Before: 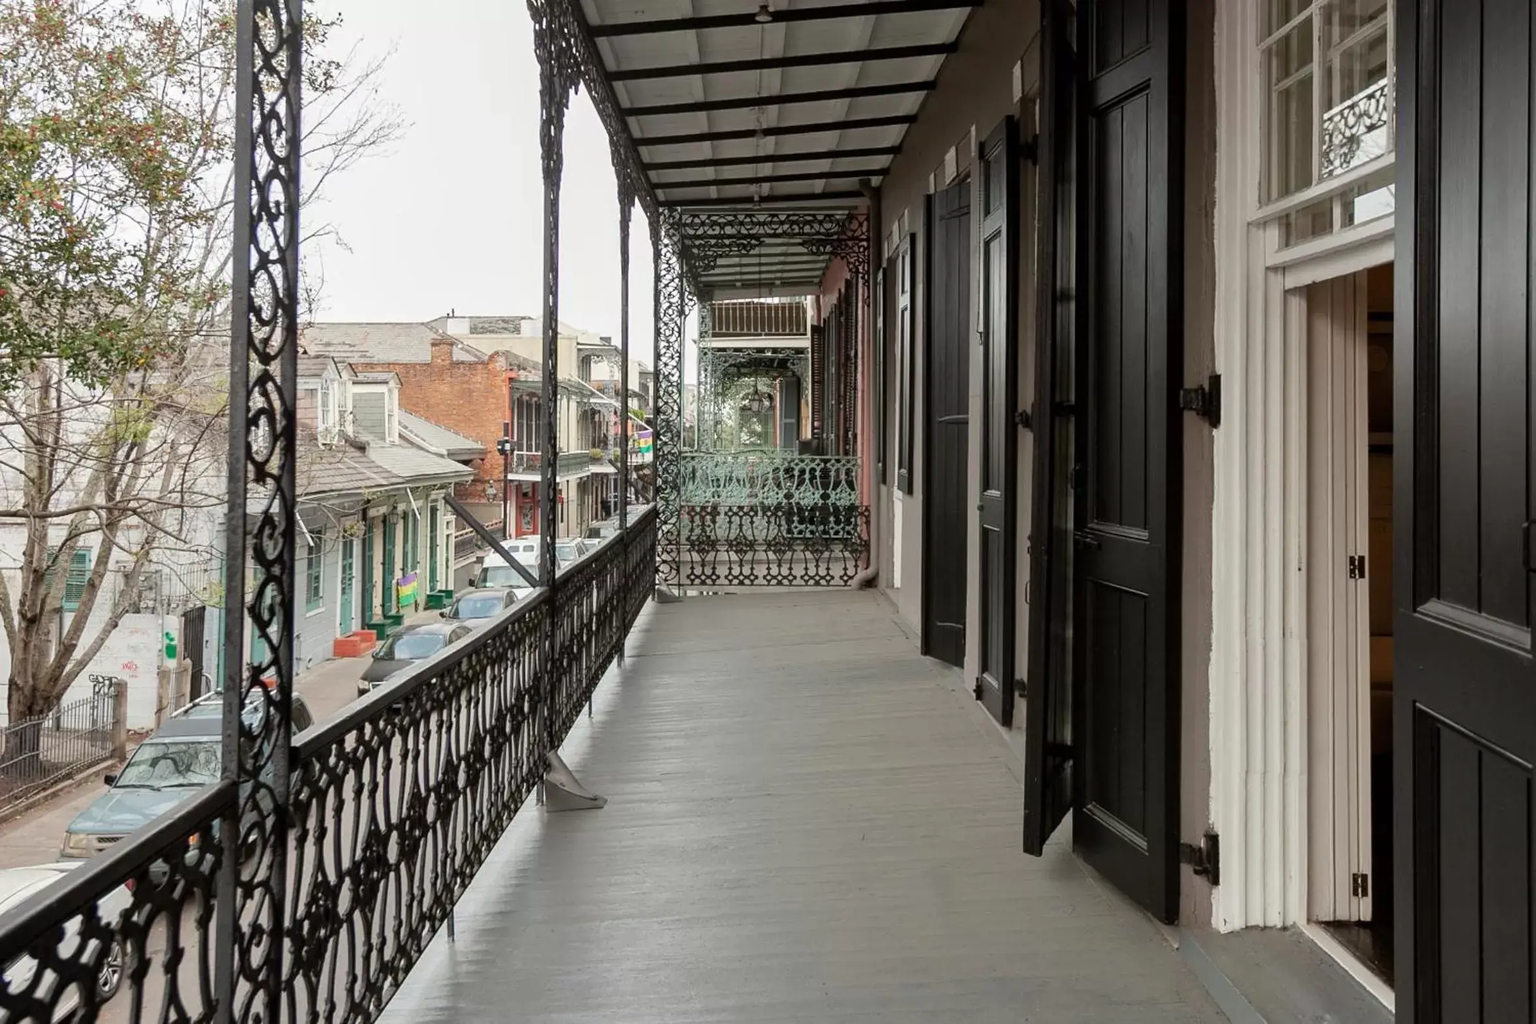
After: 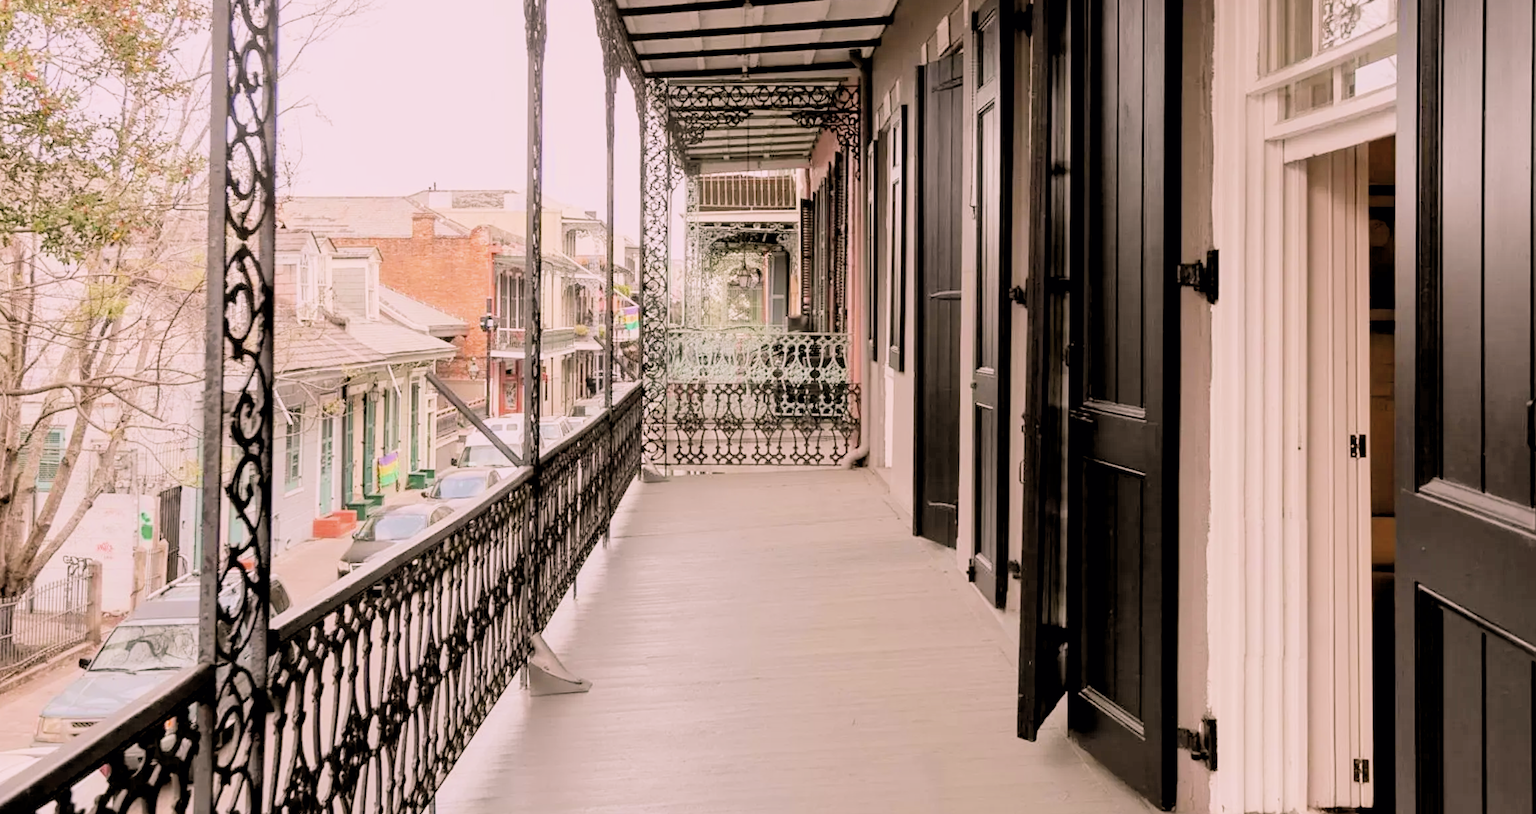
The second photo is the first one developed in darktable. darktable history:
white balance: red 1.004, blue 1.096
filmic rgb: black relative exposure -7.15 EV, white relative exposure 5.36 EV, hardness 3.02, color science v6 (2022)
contrast brightness saturation: contrast 0.06, brightness -0.01, saturation -0.23
tone equalizer: on, module defaults
rgb levels: levels [[0.013, 0.434, 0.89], [0, 0.5, 1], [0, 0.5, 1]]
exposure: exposure 1 EV, compensate highlight preservation false
color balance rgb: shadows lift › luminance -5%, shadows lift › chroma 1.1%, shadows lift › hue 219°, power › luminance 10%, power › chroma 2.83%, power › hue 60°, highlights gain › chroma 4.52%, highlights gain › hue 33.33°, saturation formula JzAzBz (2021)
crop and rotate: left 1.814%, top 12.818%, right 0.25%, bottom 9.225%
